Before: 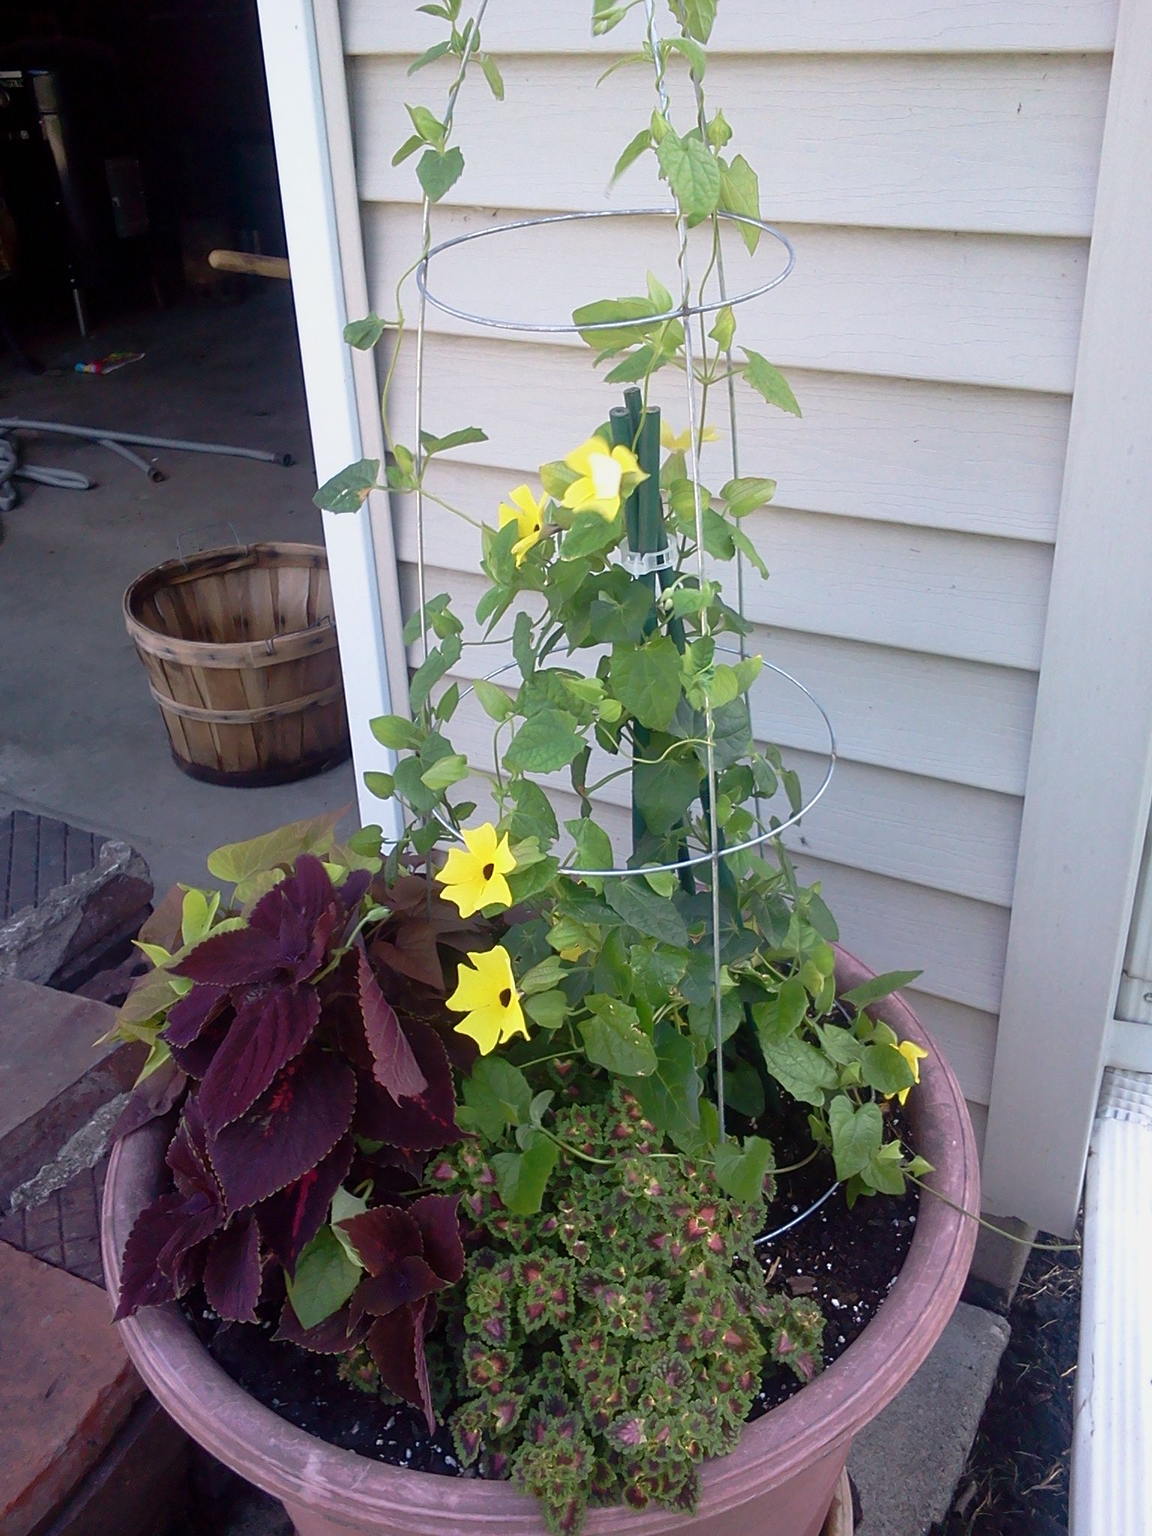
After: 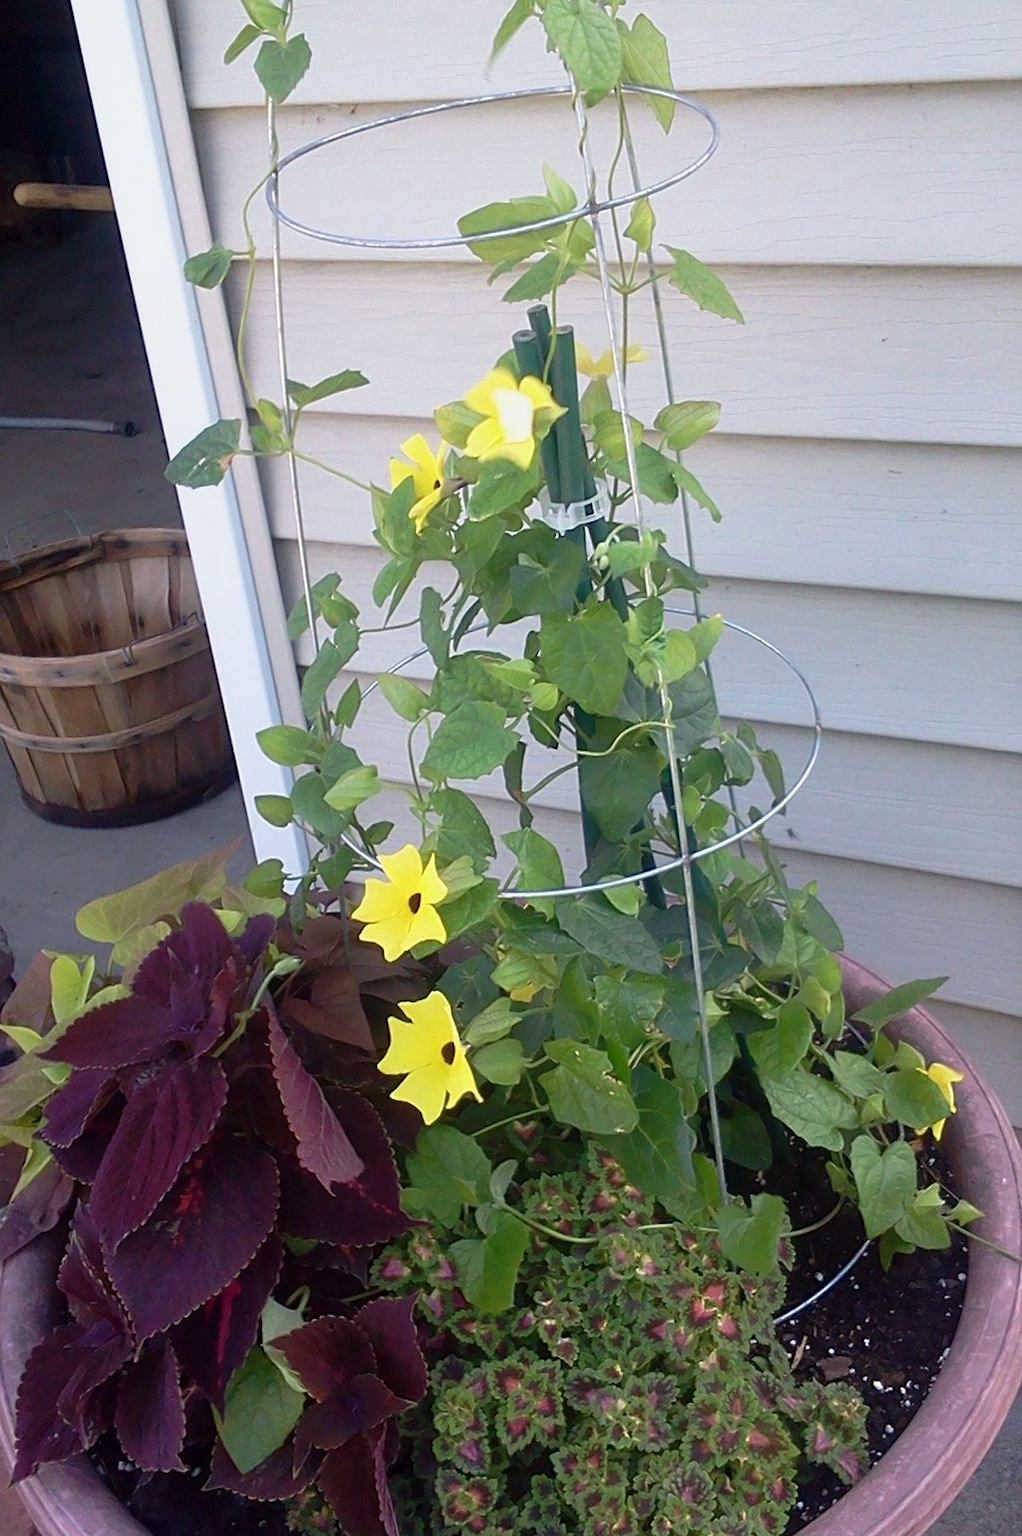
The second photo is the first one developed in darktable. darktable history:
rotate and perspective: rotation -5°, crop left 0.05, crop right 0.952, crop top 0.11, crop bottom 0.89
crop: left 13.443%, right 13.31%
